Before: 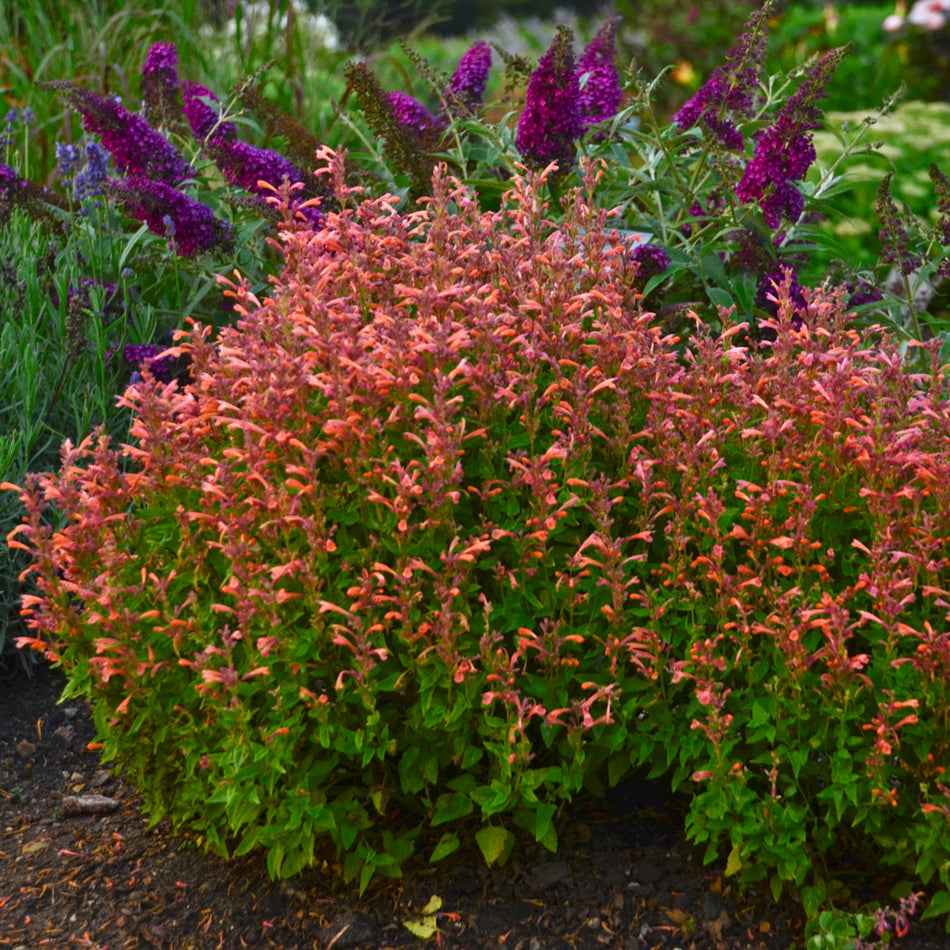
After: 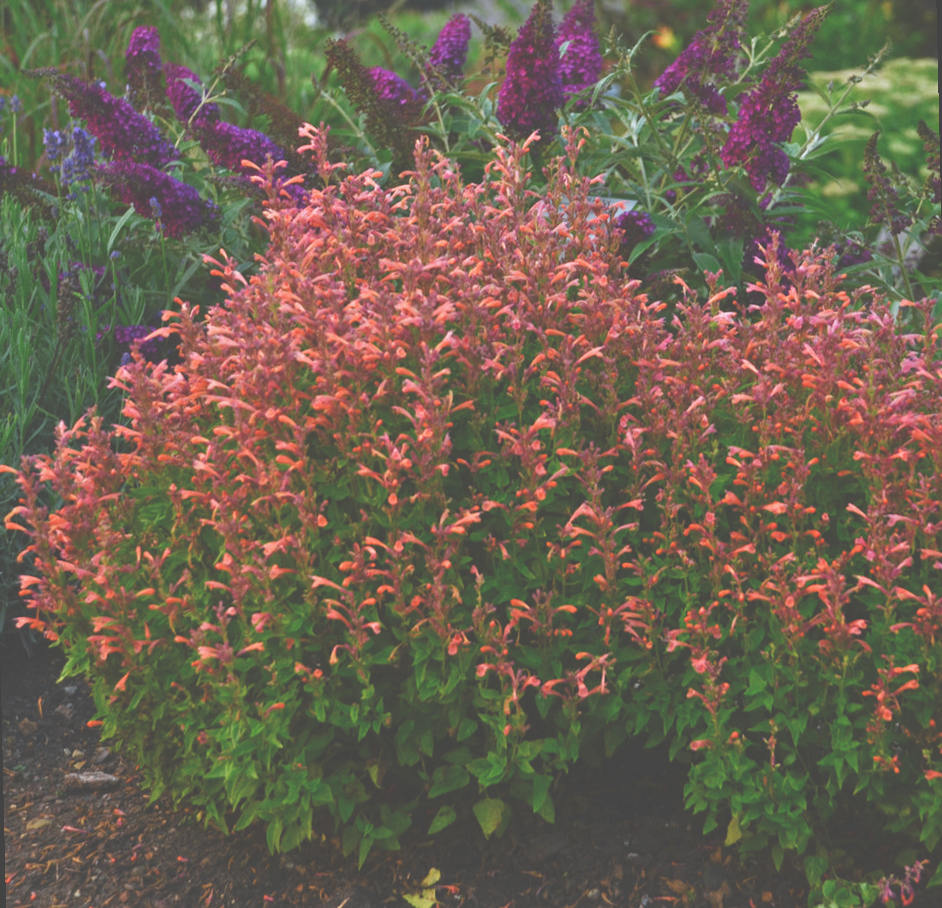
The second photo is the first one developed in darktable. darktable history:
rotate and perspective: rotation -1.32°, lens shift (horizontal) -0.031, crop left 0.015, crop right 0.985, crop top 0.047, crop bottom 0.982
exposure: black level correction -0.062, exposure -0.05 EV, compensate highlight preservation false
